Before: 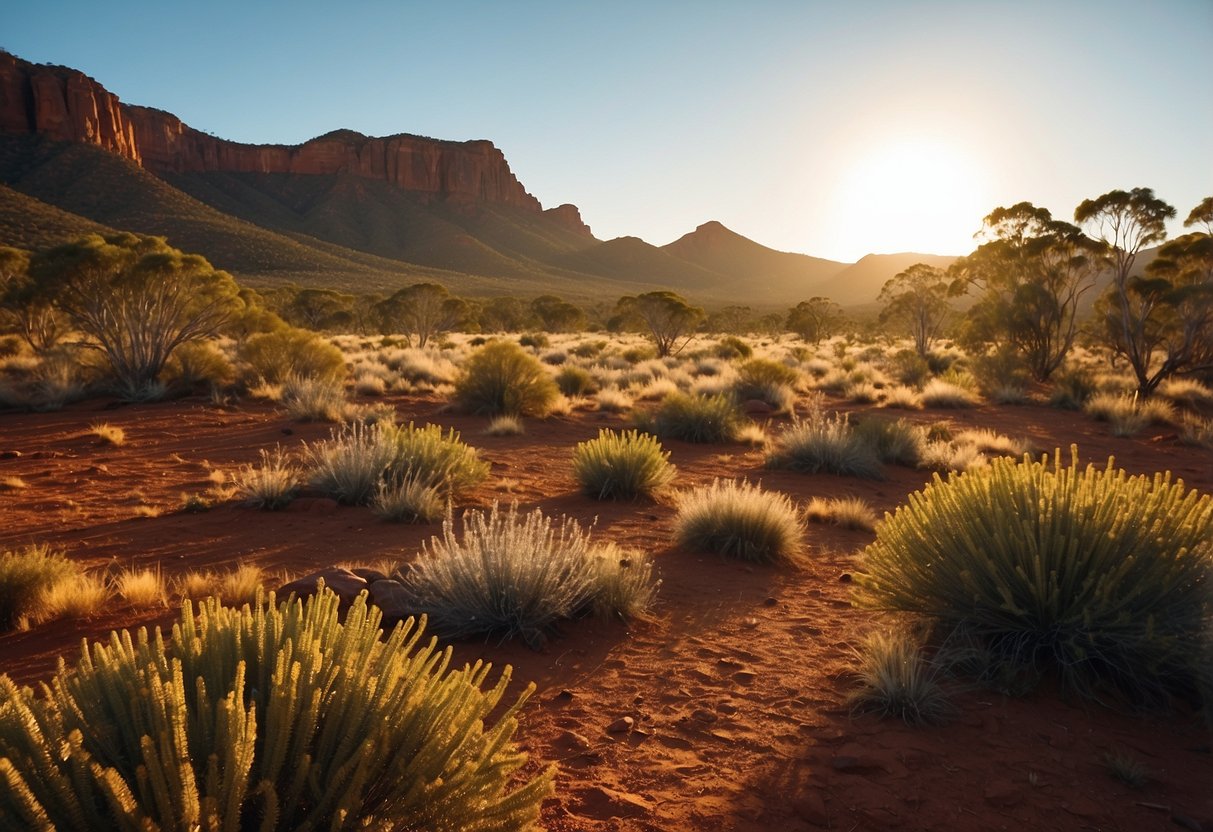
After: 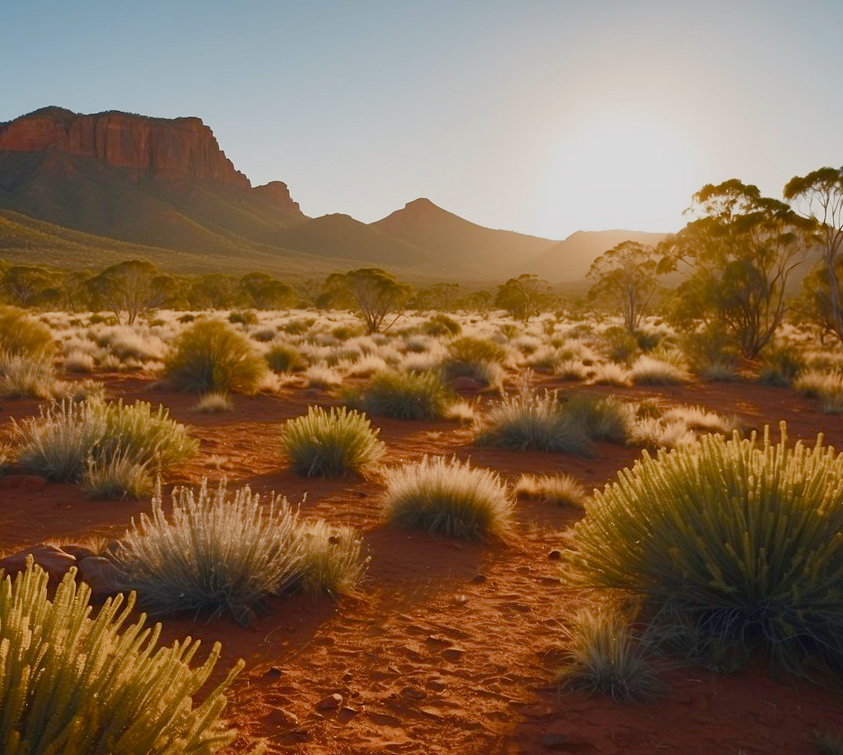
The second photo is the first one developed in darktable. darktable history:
color balance rgb: shadows lift › chroma 1%, shadows lift › hue 113°, highlights gain › chroma 0.2%, highlights gain › hue 333°, perceptual saturation grading › global saturation 20%, perceptual saturation grading › highlights -50%, perceptual saturation grading › shadows 25%, contrast -20%
crop and rotate: left 24.034%, top 2.838%, right 6.406%, bottom 6.299%
contrast equalizer: y [[0.5, 0.5, 0.472, 0.5, 0.5, 0.5], [0.5 ×6], [0.5 ×6], [0 ×6], [0 ×6]]
